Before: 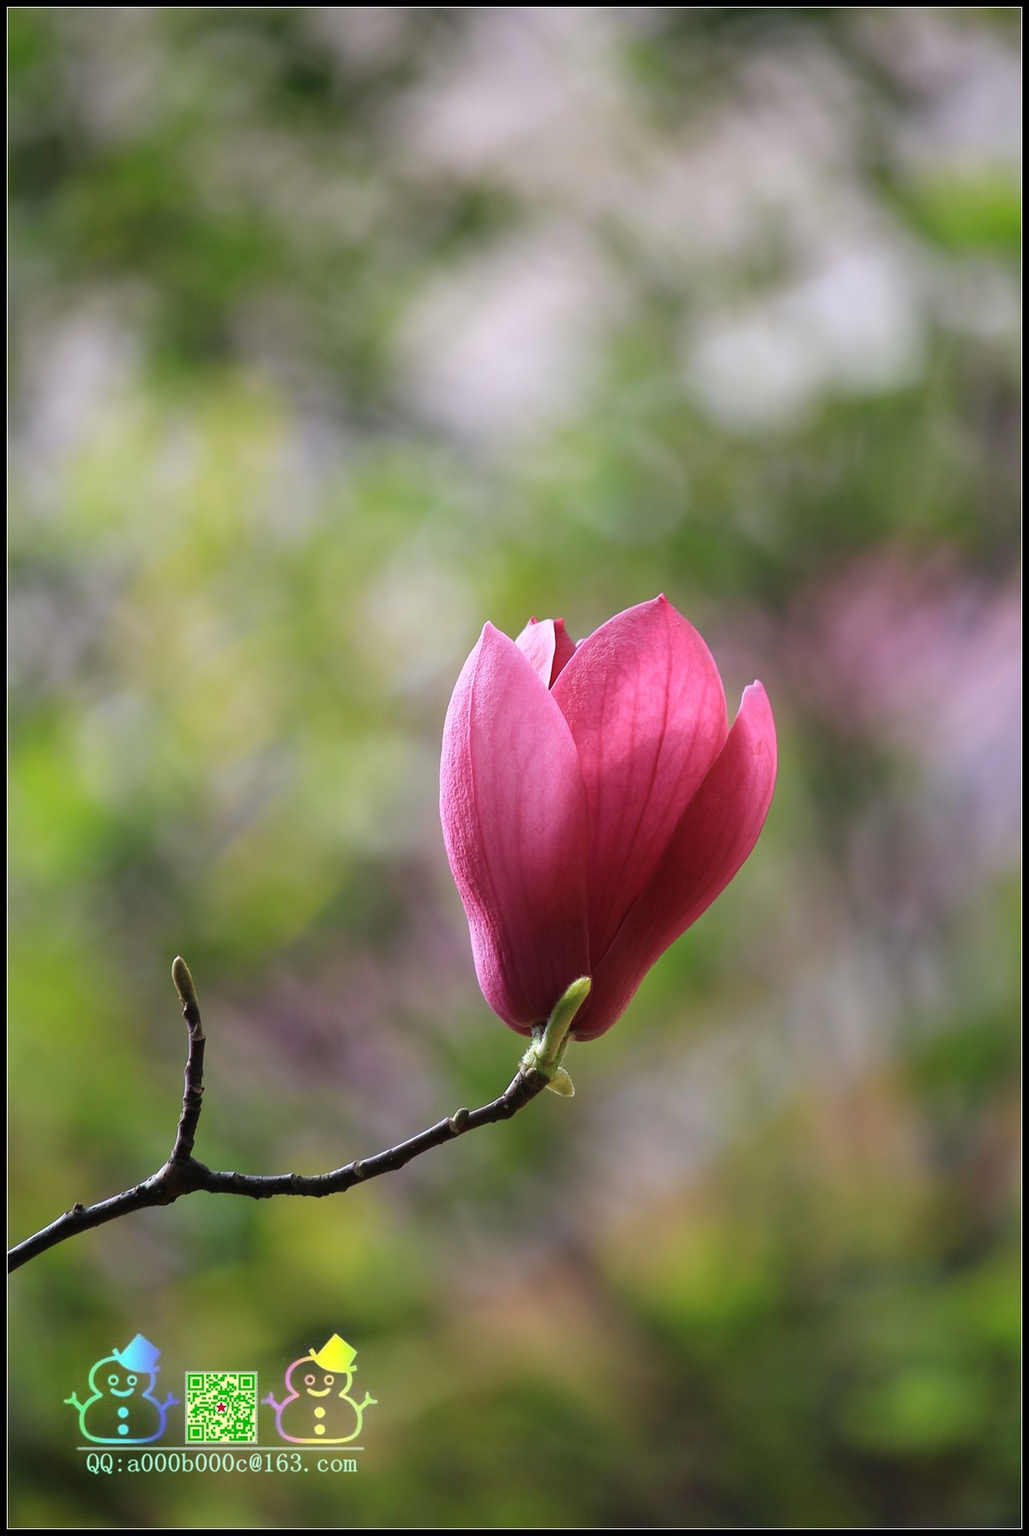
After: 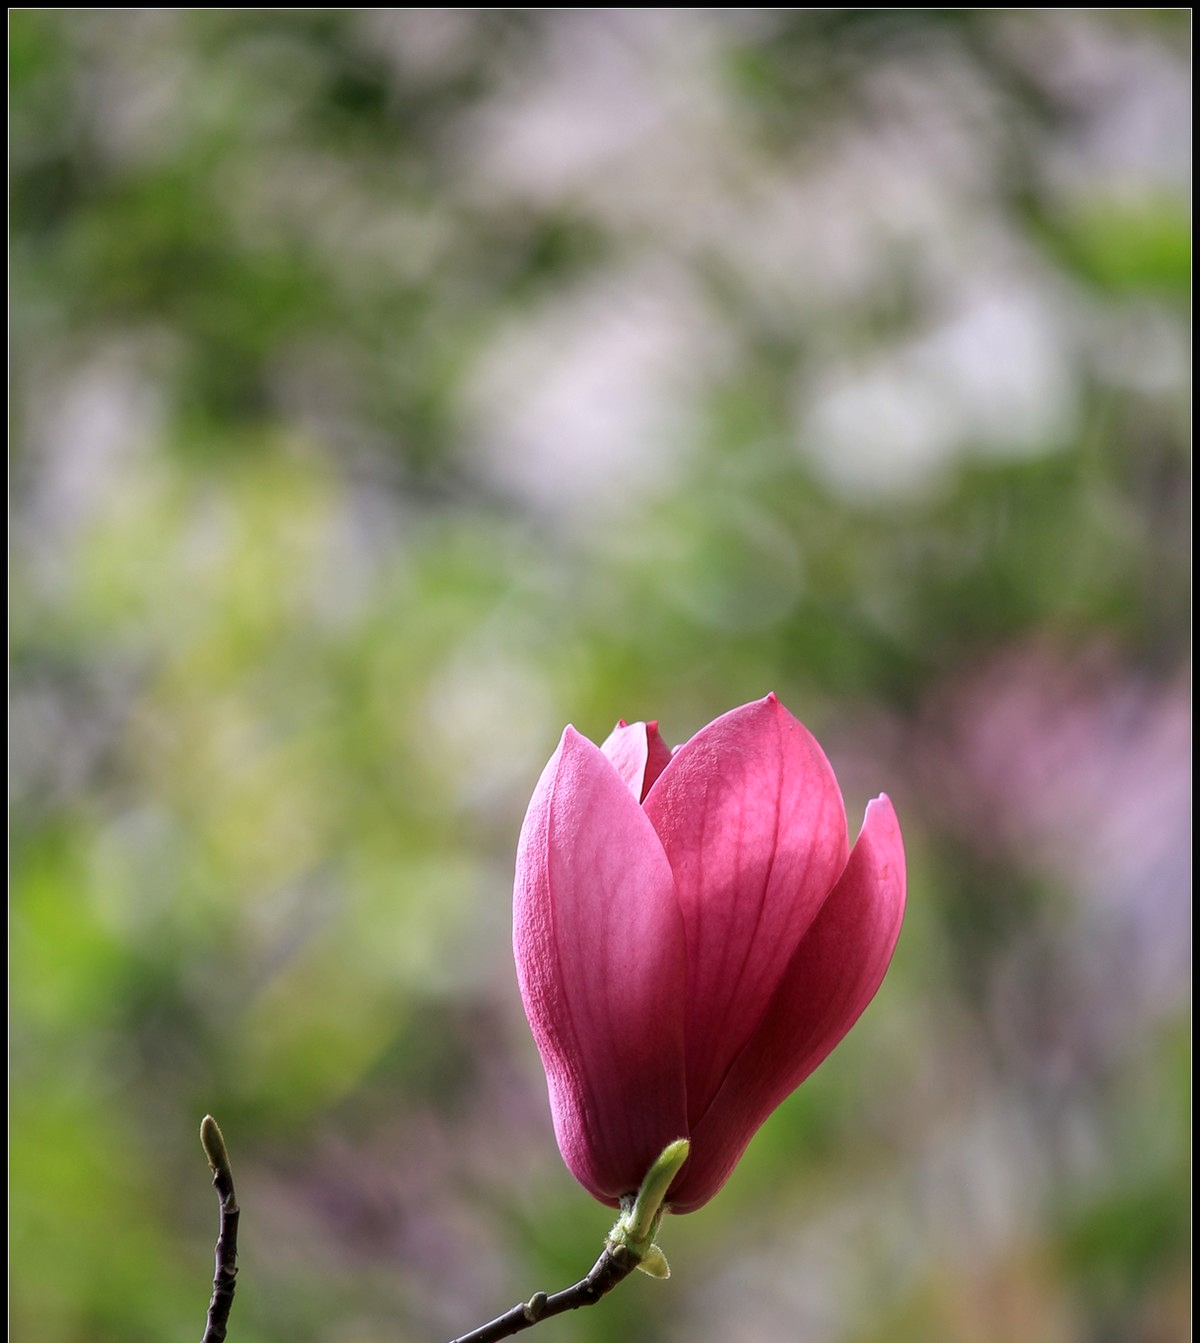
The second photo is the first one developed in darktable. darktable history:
local contrast: on, module defaults
crop: bottom 24.978%
